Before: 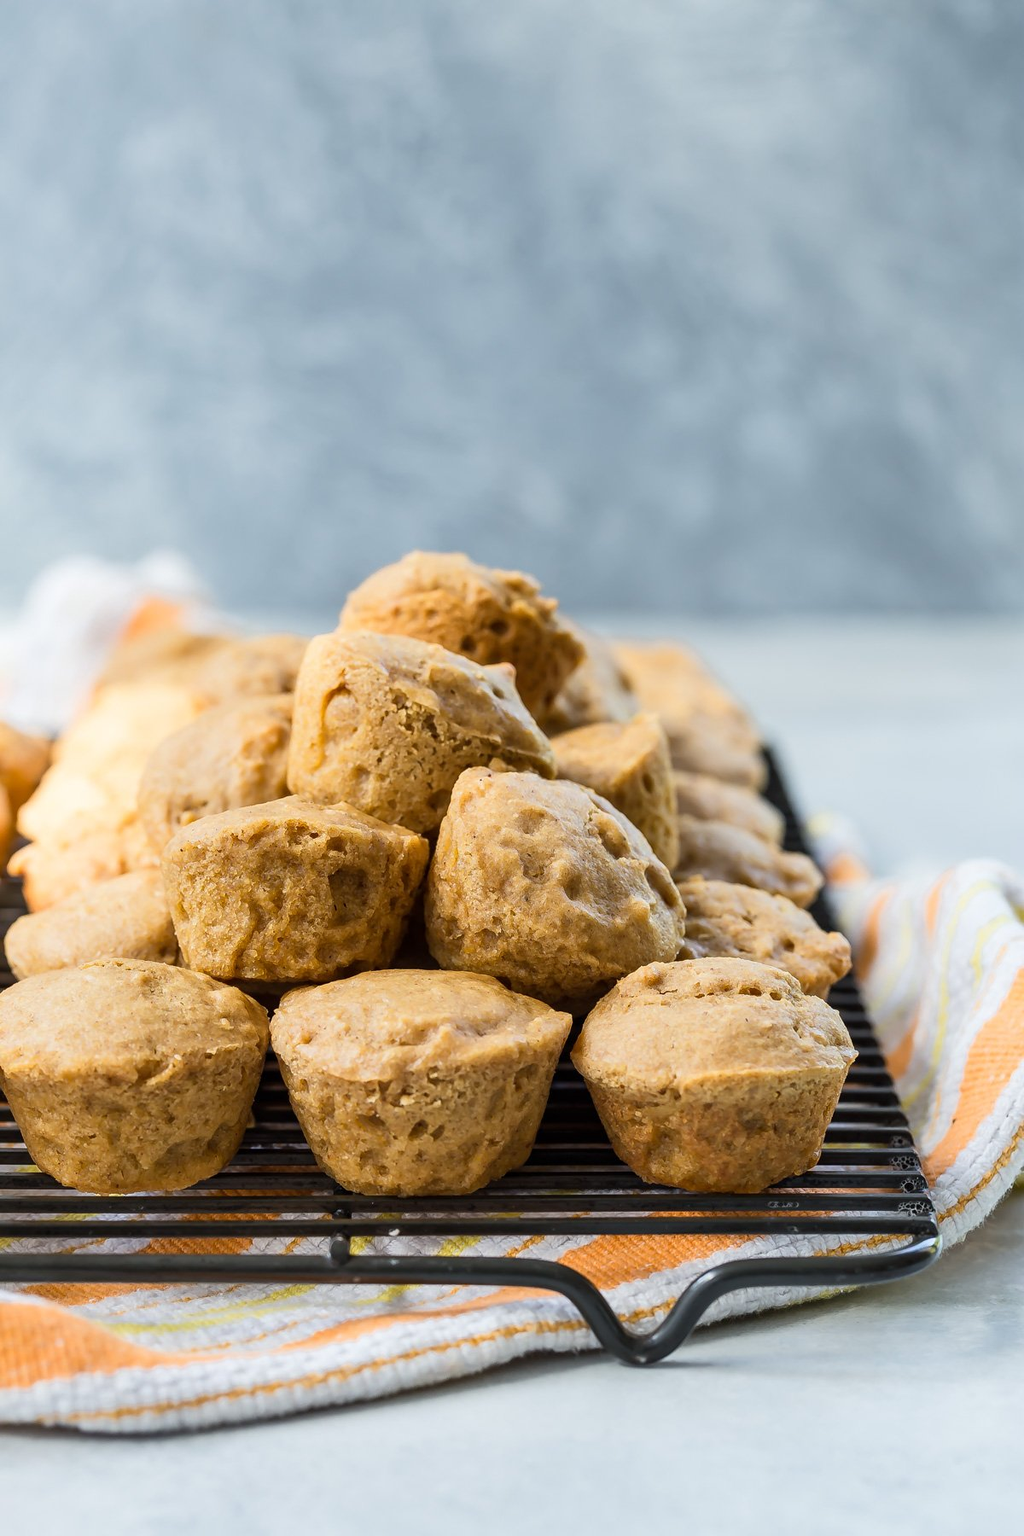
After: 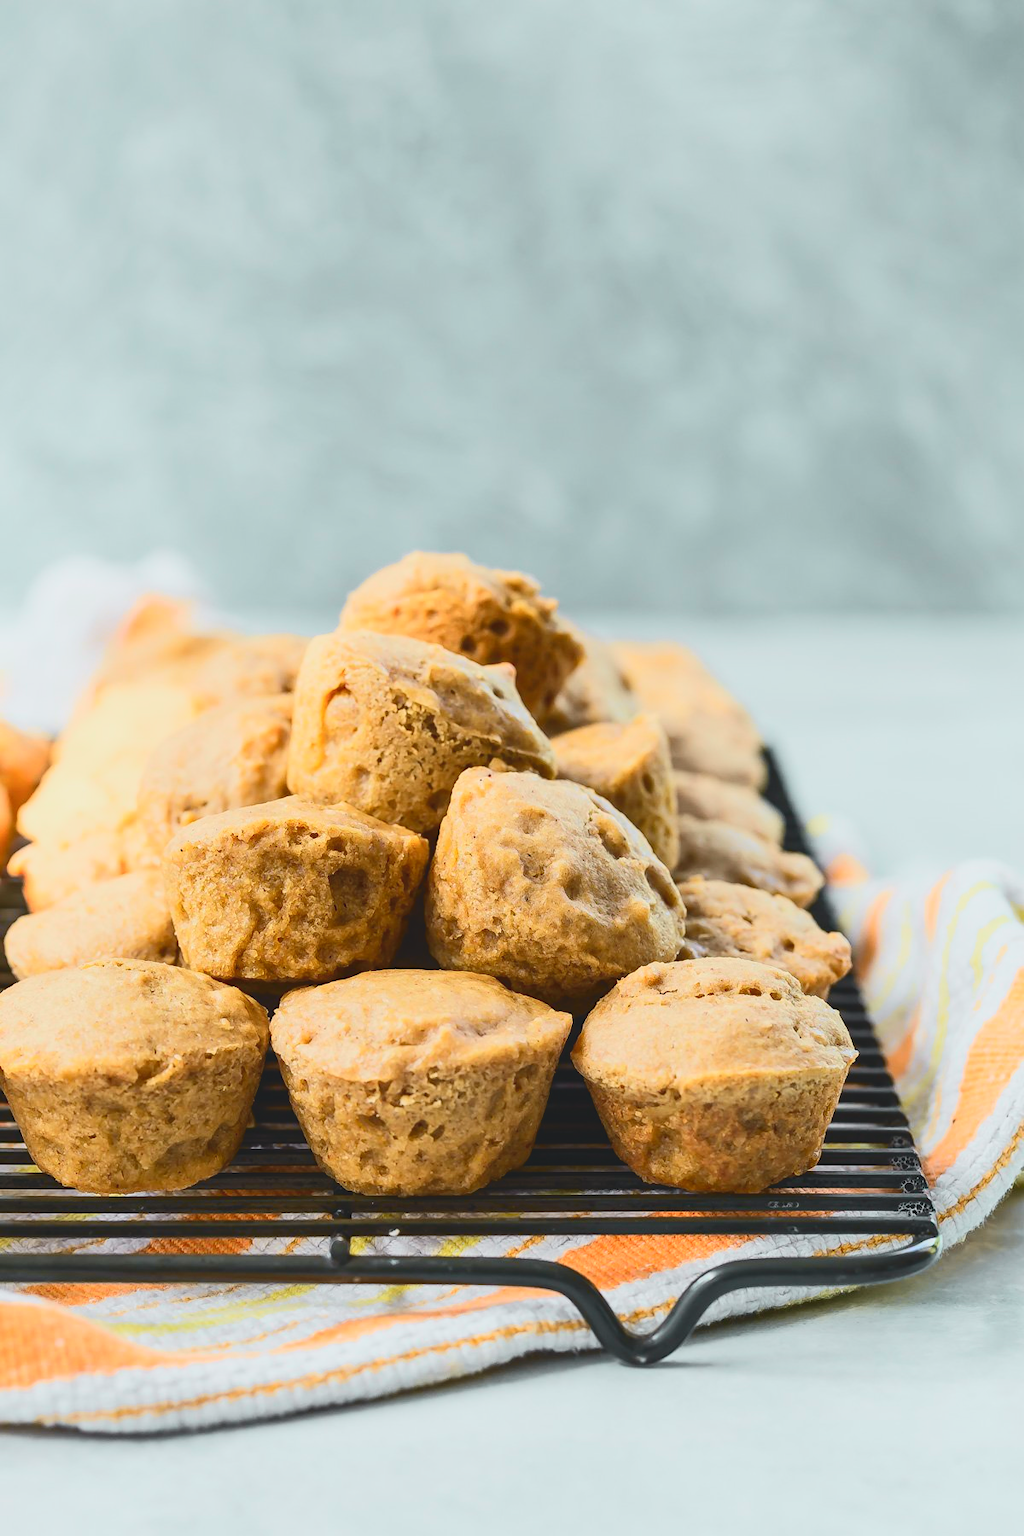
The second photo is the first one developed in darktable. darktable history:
tone curve: curves: ch0 [(0, 0.11) (0.181, 0.223) (0.405, 0.46) (0.456, 0.528) (0.634, 0.728) (0.877, 0.89) (0.984, 0.935)]; ch1 [(0, 0.052) (0.443, 0.43) (0.492, 0.485) (0.566, 0.579) (0.595, 0.625) (0.608, 0.654) (0.65, 0.708) (1, 0.961)]; ch2 [(0, 0) (0.33, 0.301) (0.421, 0.443) (0.447, 0.489) (0.495, 0.492) (0.537, 0.57) (0.586, 0.591) (0.663, 0.686) (1, 1)], color space Lab, independent channels, preserve colors none
